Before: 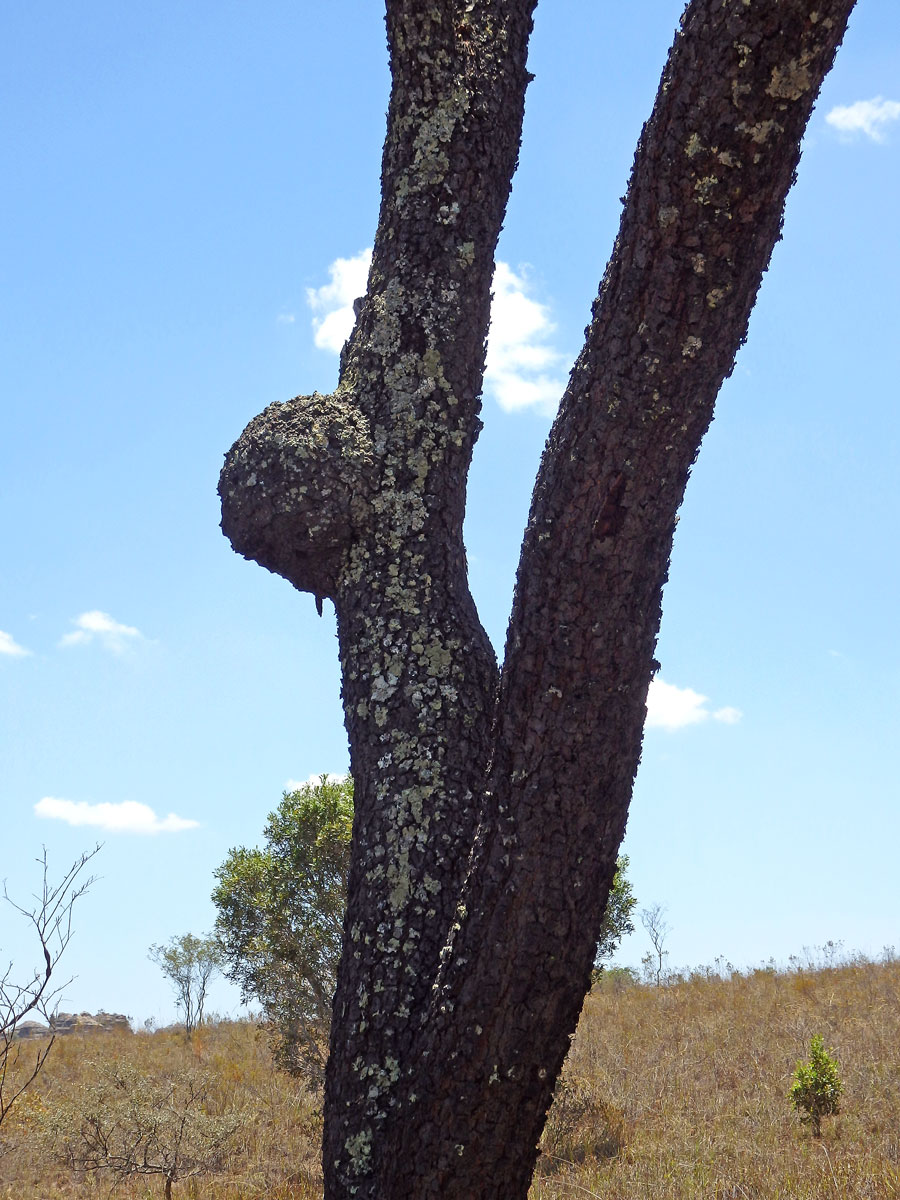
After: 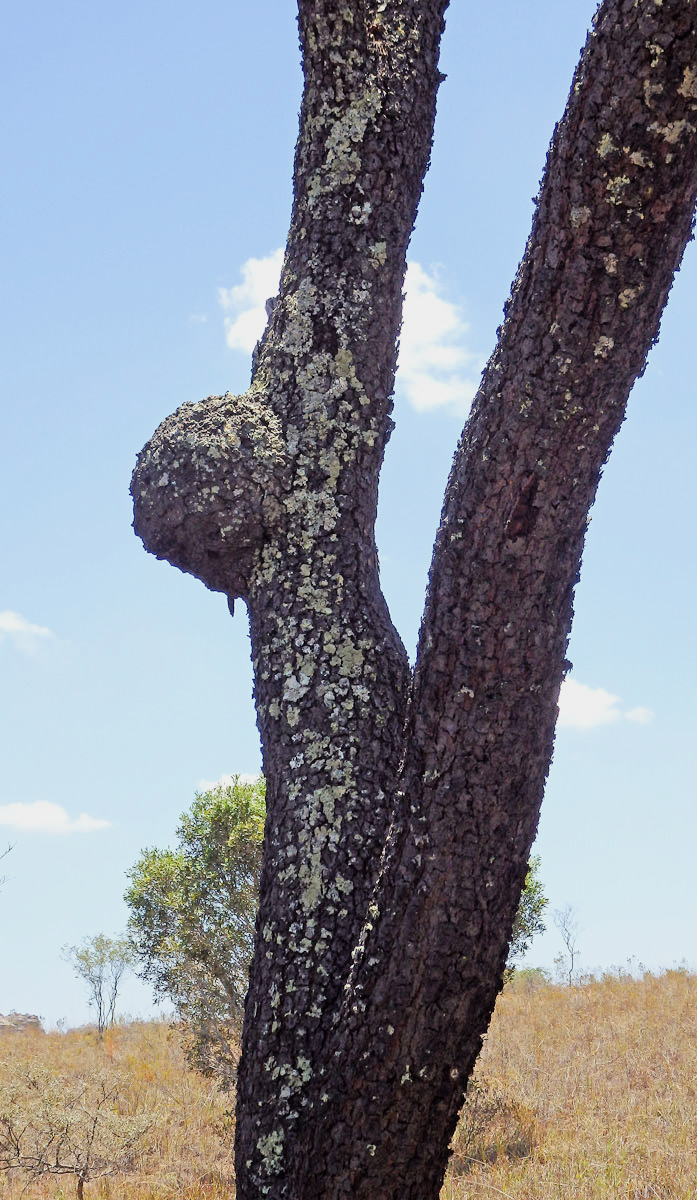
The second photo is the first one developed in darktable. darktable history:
filmic rgb: black relative exposure -7.32 EV, white relative exposure 5.09 EV, hardness 3.2
crop: left 9.88%, right 12.664%
exposure: black level correction 0, exposure 1.1 EV, compensate exposure bias true, compensate highlight preservation false
